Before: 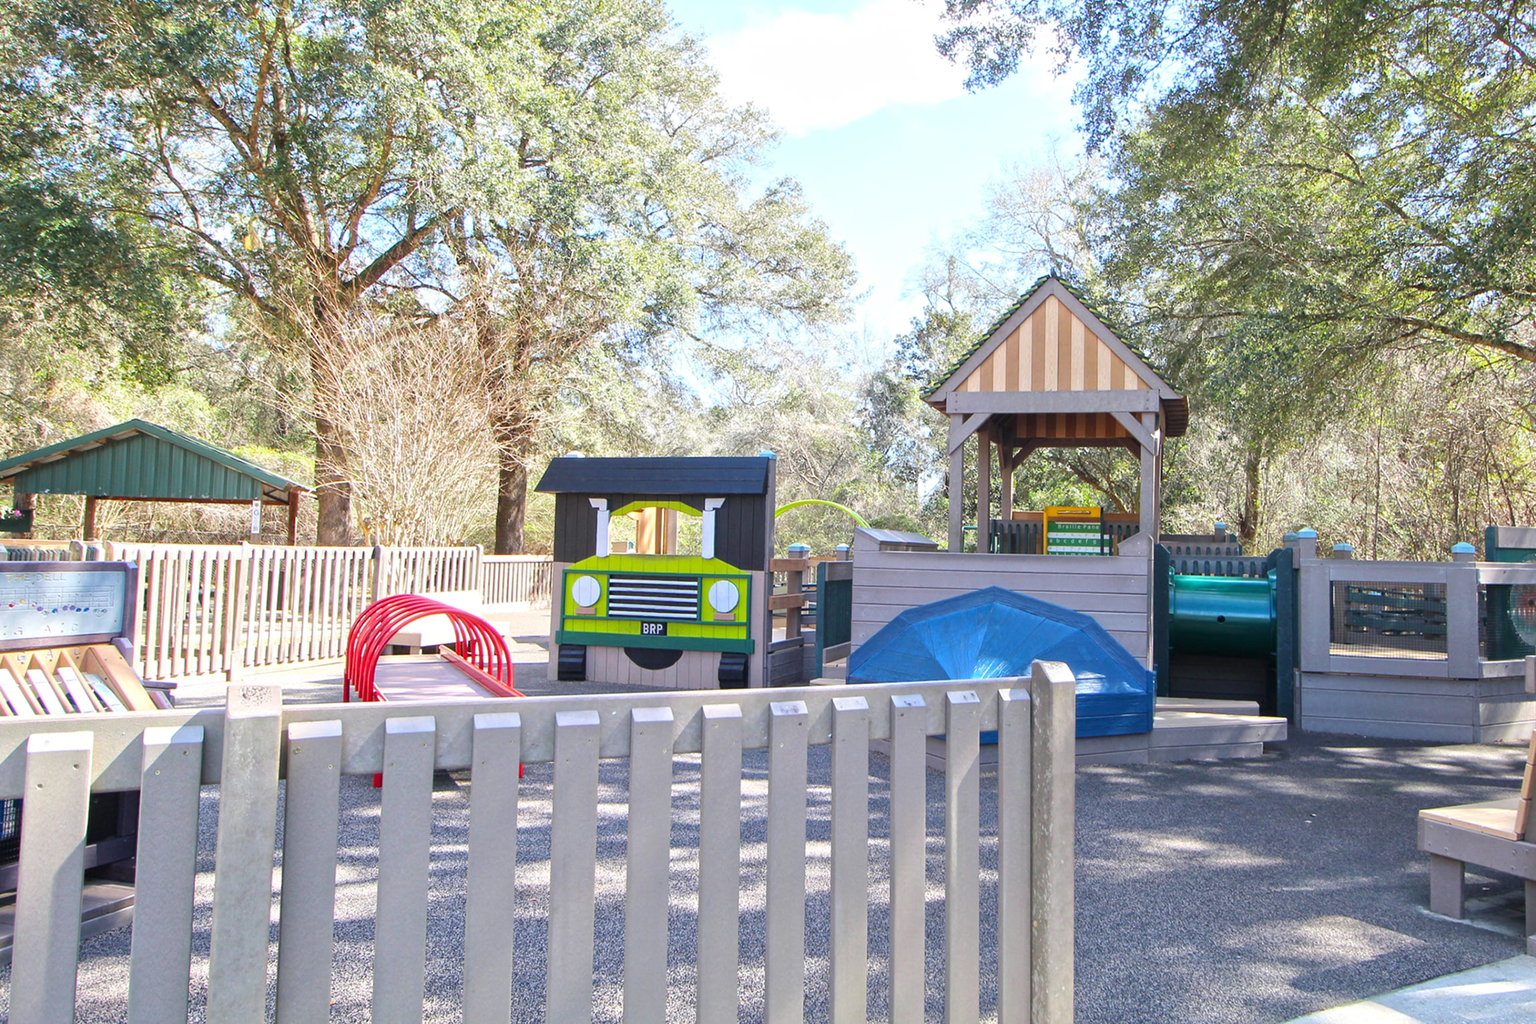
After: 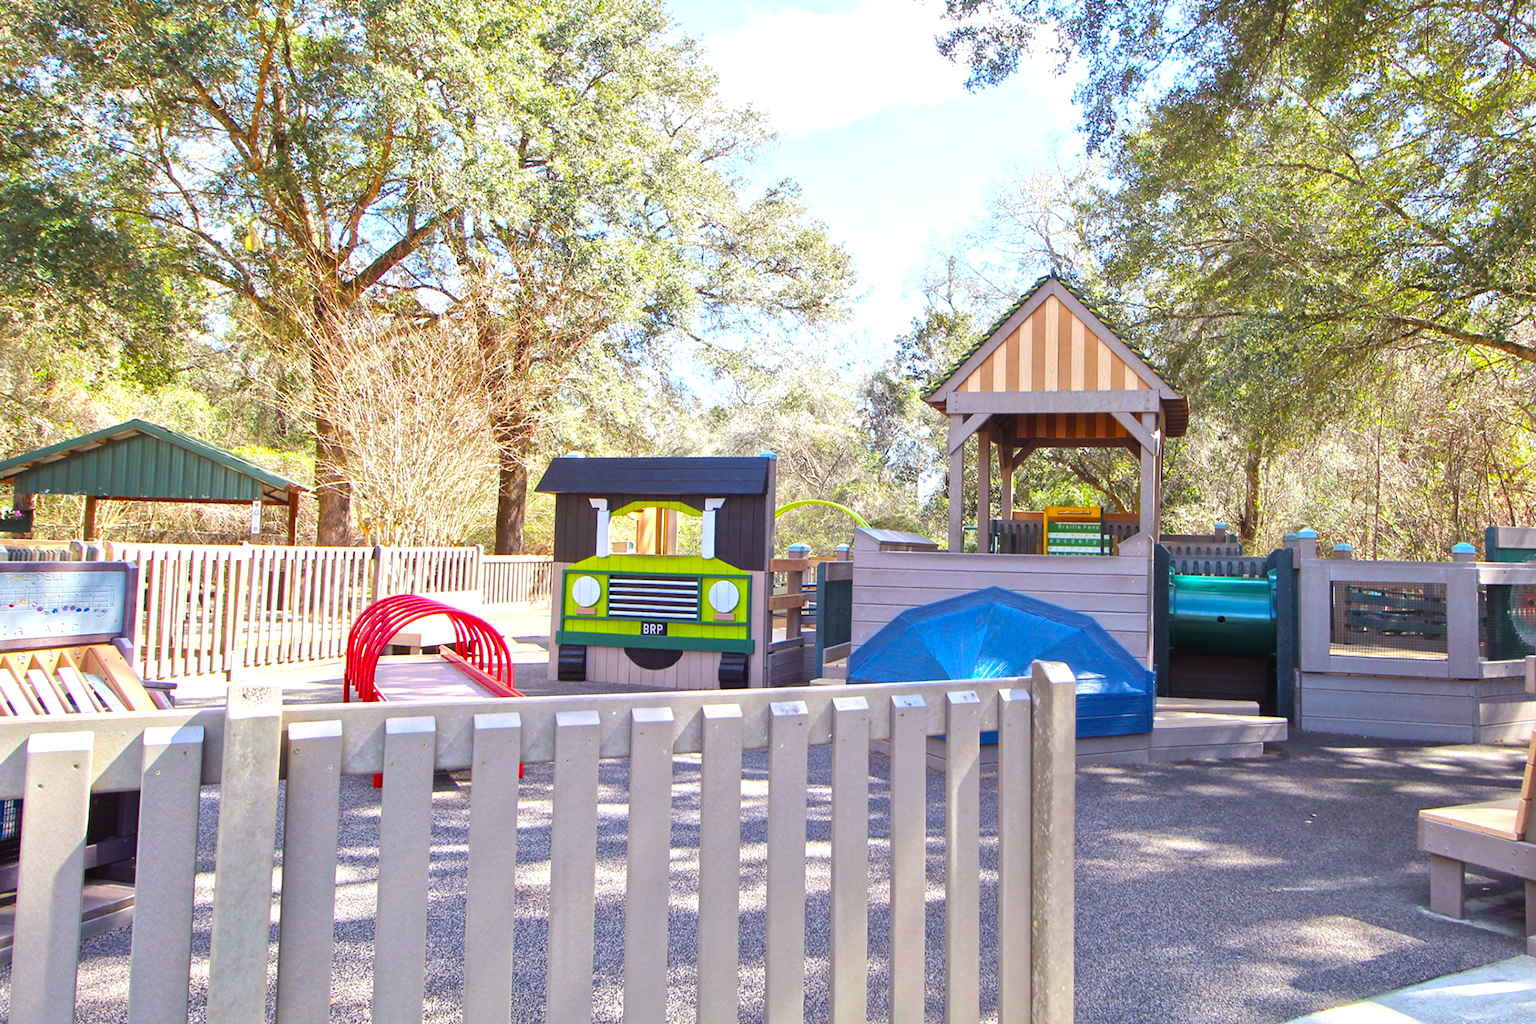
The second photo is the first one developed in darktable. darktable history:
exposure: exposure 0.207 EV, compensate highlight preservation false
color balance rgb: power › chroma 1.05%, power › hue 28.85°, perceptual saturation grading › global saturation 25.524%
shadows and highlights: shadows 36.52, highlights -27.79, soften with gaussian
